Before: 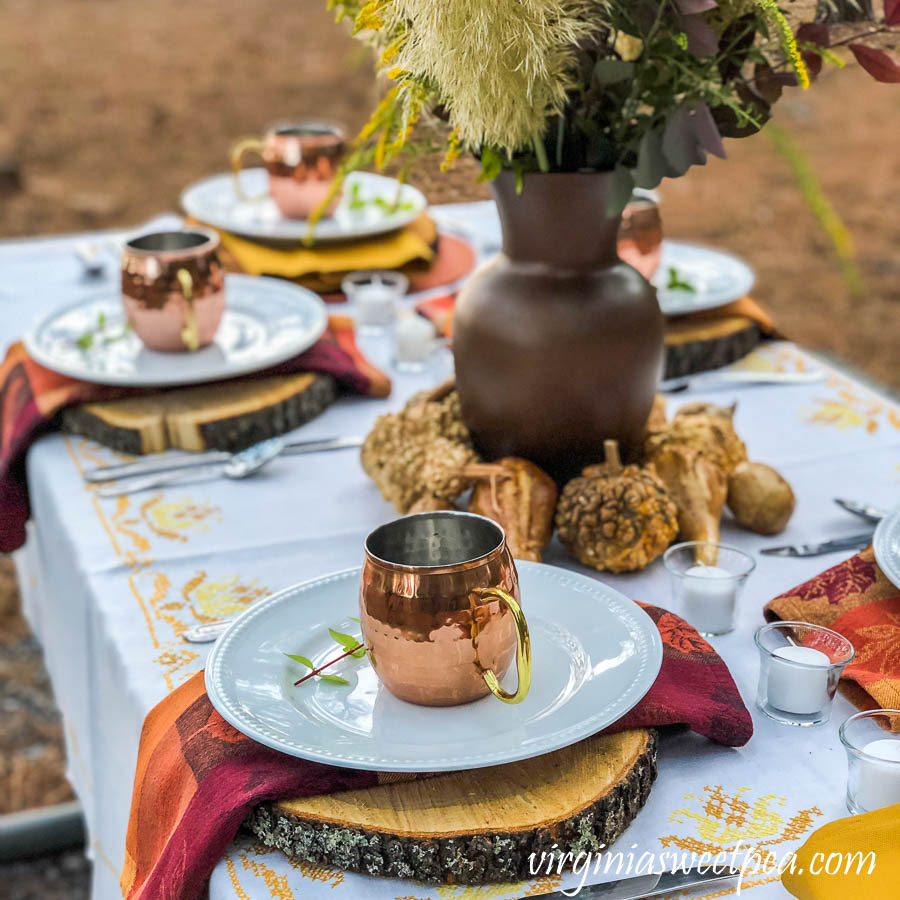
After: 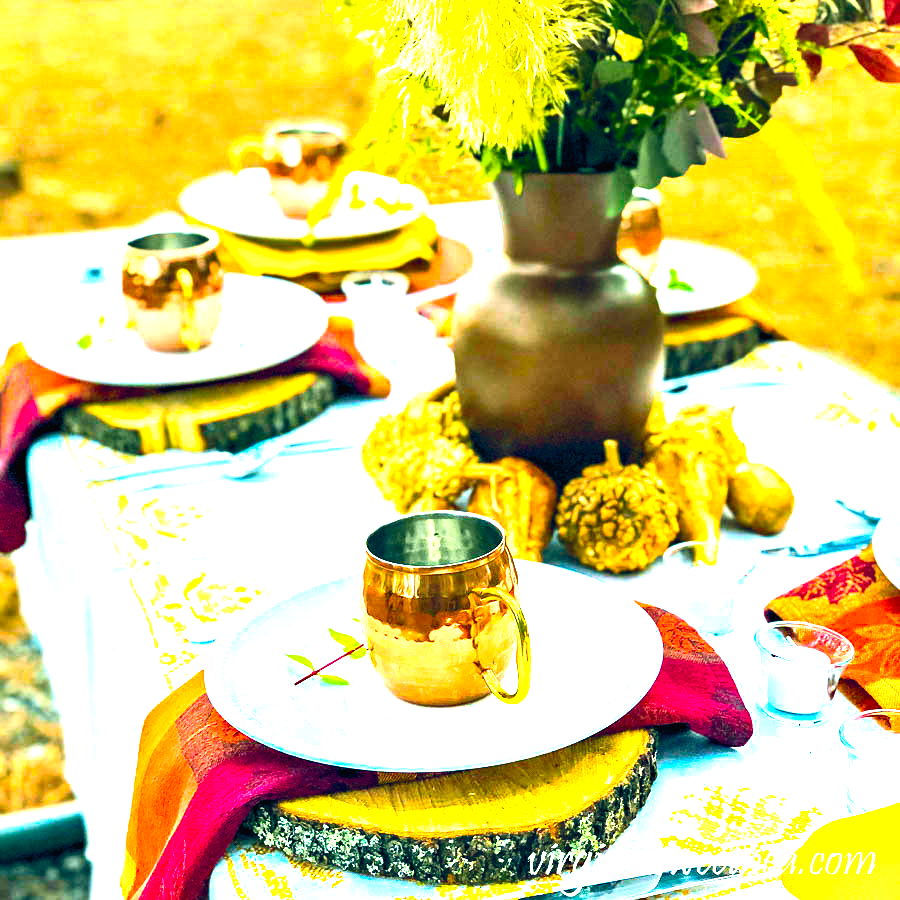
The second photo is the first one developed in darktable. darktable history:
tone curve: curves: ch0 [(0, 0.011) (0.139, 0.106) (0.295, 0.271) (0.499, 0.523) (0.739, 0.782) (0.857, 0.879) (1, 0.967)]; ch1 [(0, 0) (0.272, 0.249) (0.39, 0.379) (0.469, 0.456) (0.495, 0.497) (0.524, 0.53) (0.588, 0.62) (0.725, 0.779) (1, 1)]; ch2 [(0, 0) (0.125, 0.089) (0.35, 0.317) (0.437, 0.42) (0.502, 0.499) (0.533, 0.553) (0.599, 0.638) (1, 1)], color space Lab, independent channels, preserve colors none
color balance rgb: shadows lift › chroma 11.719%, shadows lift › hue 132.01°, global offset › chroma 0.125%, global offset › hue 253.83°, linear chroma grading › global chroma 14.522%, perceptual saturation grading › global saturation 25.312%, perceptual saturation grading › highlights -50.119%, perceptual saturation grading › shadows 30.082%, perceptual brilliance grading › global brilliance 34.937%, perceptual brilliance grading › highlights 49.615%, perceptual brilliance grading › mid-tones 59.503%, perceptual brilliance grading › shadows 34.651%, global vibrance 20%
haze removal: compatibility mode true, adaptive false
